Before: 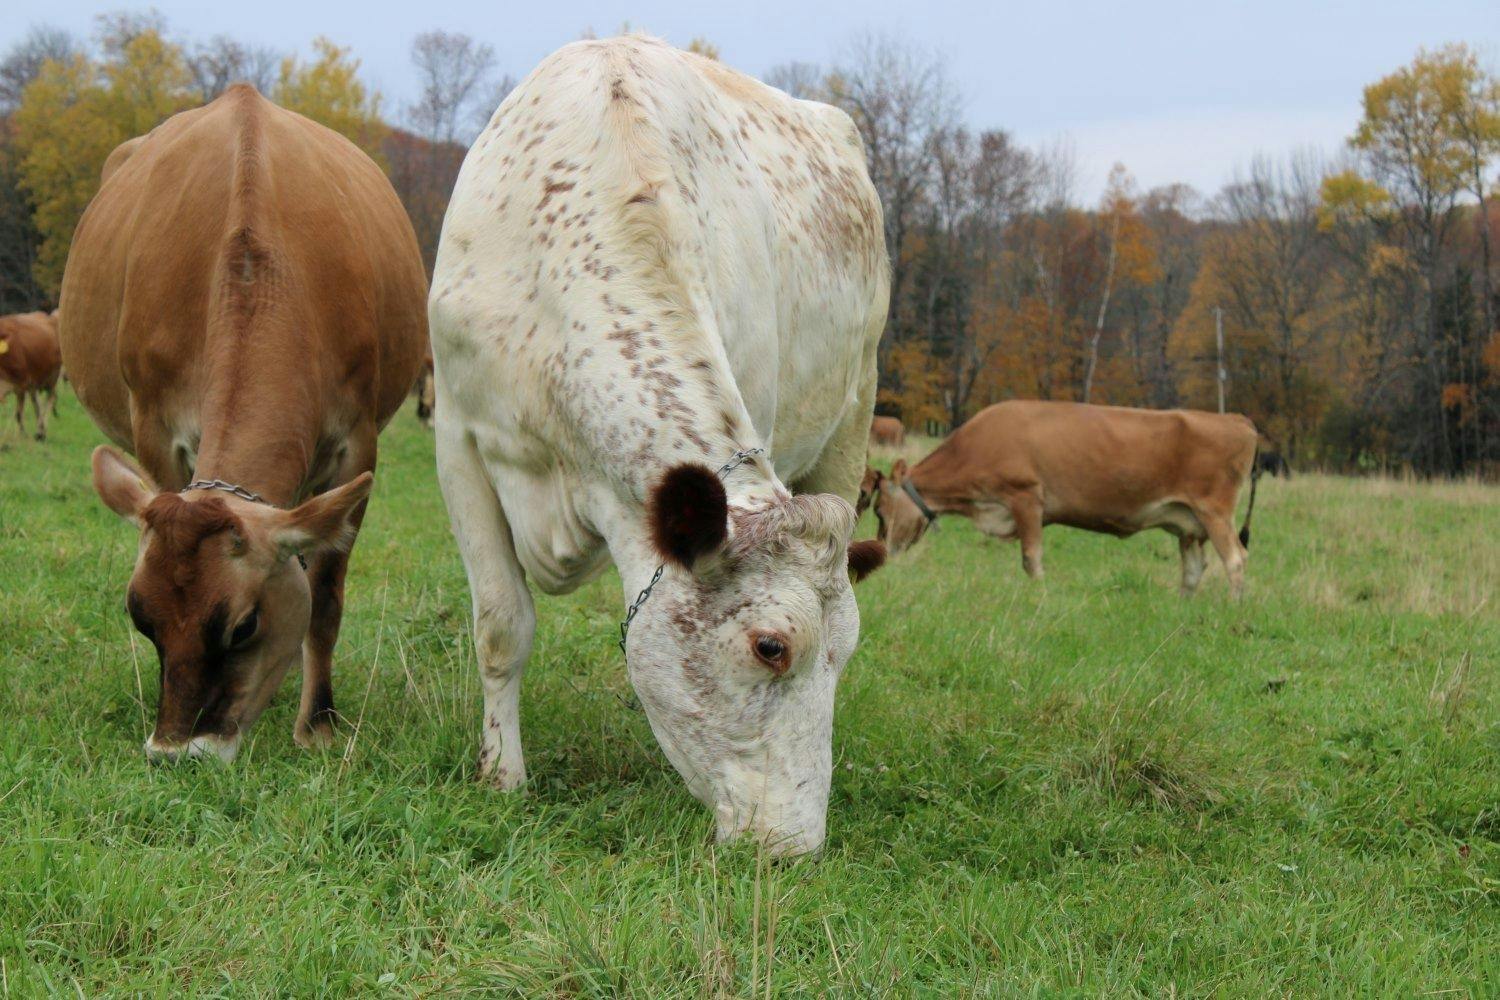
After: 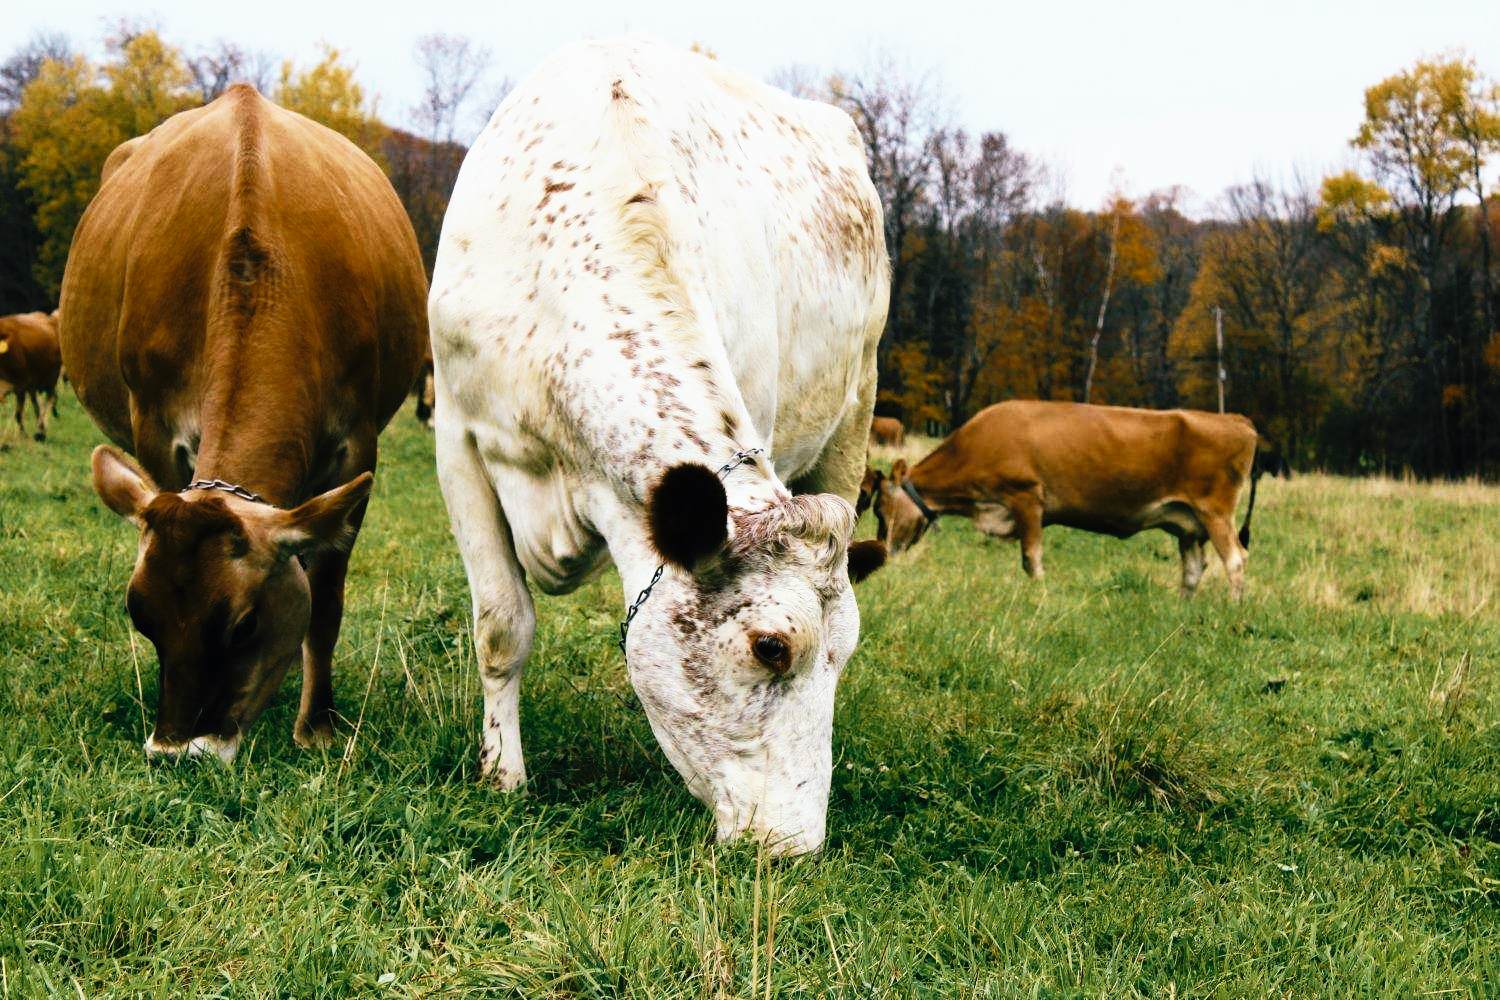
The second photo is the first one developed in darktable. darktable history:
tone curve: curves: ch0 [(0, 0) (0.003, 0.003) (0.011, 0.006) (0.025, 0.01) (0.044, 0.015) (0.069, 0.02) (0.1, 0.027) (0.136, 0.036) (0.177, 0.05) (0.224, 0.07) (0.277, 0.12) (0.335, 0.208) (0.399, 0.334) (0.468, 0.473) (0.543, 0.636) (0.623, 0.795) (0.709, 0.907) (0.801, 0.97) (0.898, 0.989) (1, 1)], preserve colors none
color look up table: target L [83.43, 93.94, 70.31, 53.95, 64.65, 63.52, 64.66, 69.5, 47.44, 39.23, 38.37, 30.21, 21.08, 4.522, 200.02, 82.64, 68.54, 59.7, 52.48, 49.49, 41.58, 37.49, 35.54, 31.47, 31.43, 15.68, 84.35, 69.21, 69.55, 54.91, 41.43, 50.13, 45.9, 41.59, 36, 32.7, 33.41, 34.55, 27.67, 27.36, 30.19, 6.124, 93.48, 54.73, 77.14, 73.08, 50.42, 49.34, 34.94], target a [-0.604, -7.218, -1.818, -16.18, 1.68, -23.55, -14.96, -4.564, -23.69, -11.26, -7.519, -16.54, -23.69, -1.004, 0, 3.375, 4.995, 11.75, 5.916, 19.69, 34.11, 26.91, 1.91, 17.41, 17.89, -0.706, 7.163, 16.6, 17.97, -8.412, 34.49, 31.18, 40.47, 27.74, 30.66, 26.96, -0.127, -1.895, 22.75, -4.21, -0.198, 3.697, -22.73, -14.66, -10.38, -16.22, -11.8, -12.6, -4.636], target b [16.43, 17.82, 38.82, -6.848, 40.02, -11.36, 20.35, 22.74, 22.15, -4.145, 9.084, 8.207, 9.483, -3.218, 0, 7.773, 35.18, 12.33, 31.03, 30.8, 3.911, 30.86, 30.34, 33.58, 36.87, 3.923, -3.057, -5.652, -15.72, -22.38, -16.75, -15.67, -26.42, 1.15, -25.47, -5.094, -17.27, -15.73, -23.77, -12.82, -15.33, -13.14, -9.985, -11.52, -15.38, -10.08, -11.47, -9.509, -9.39], num patches 49
